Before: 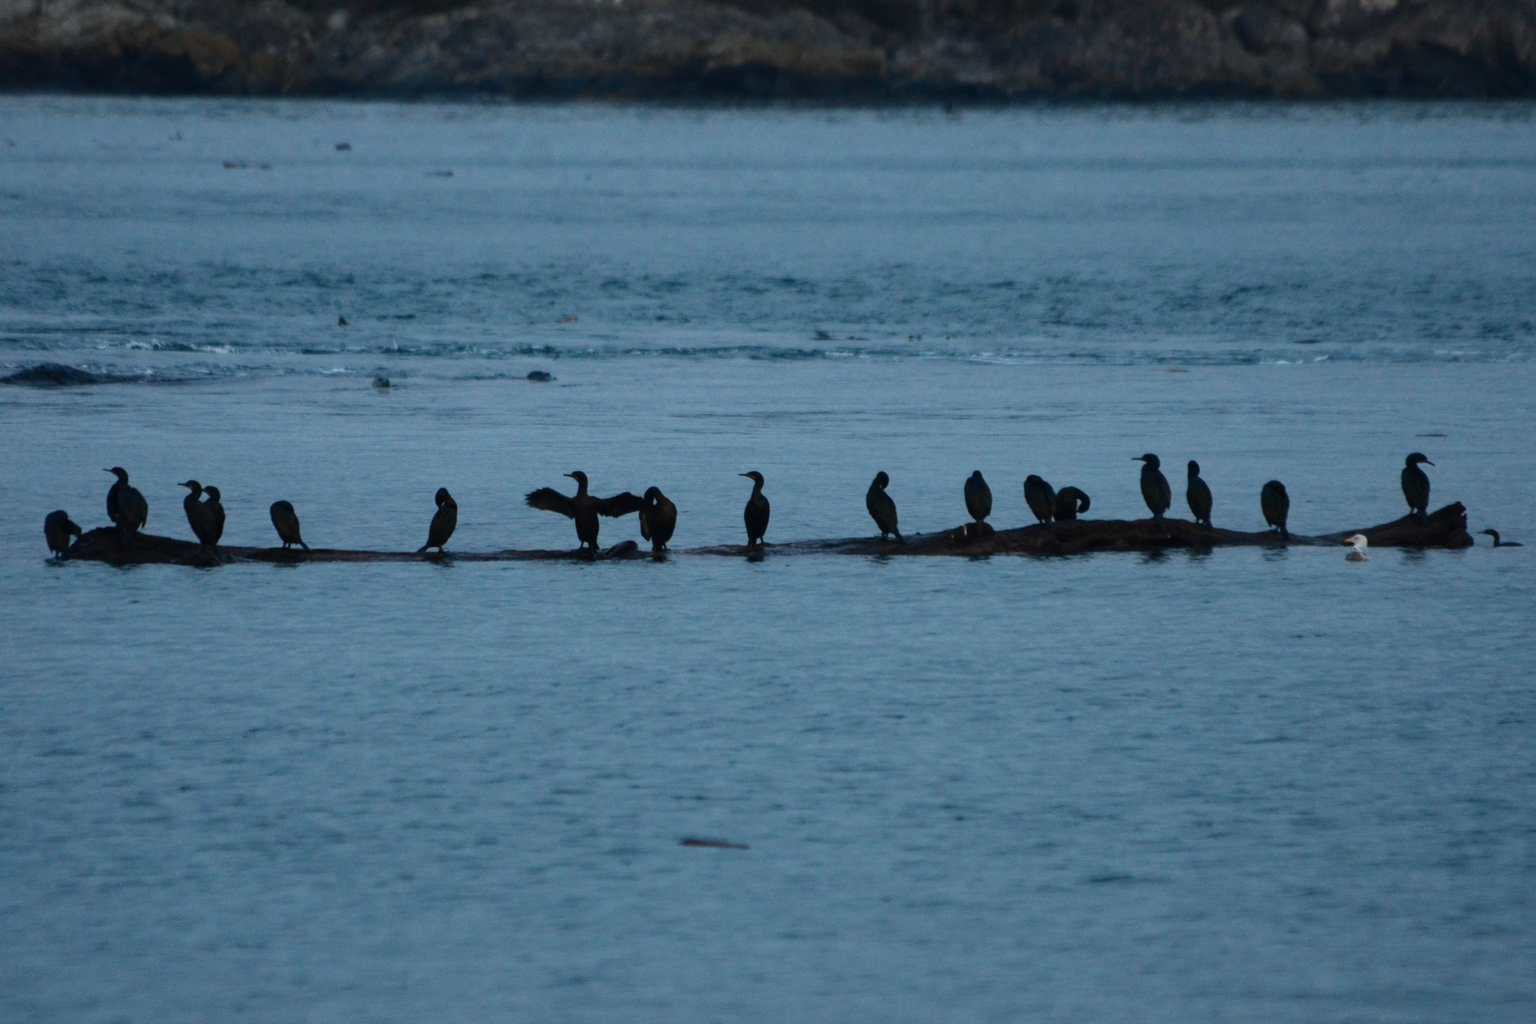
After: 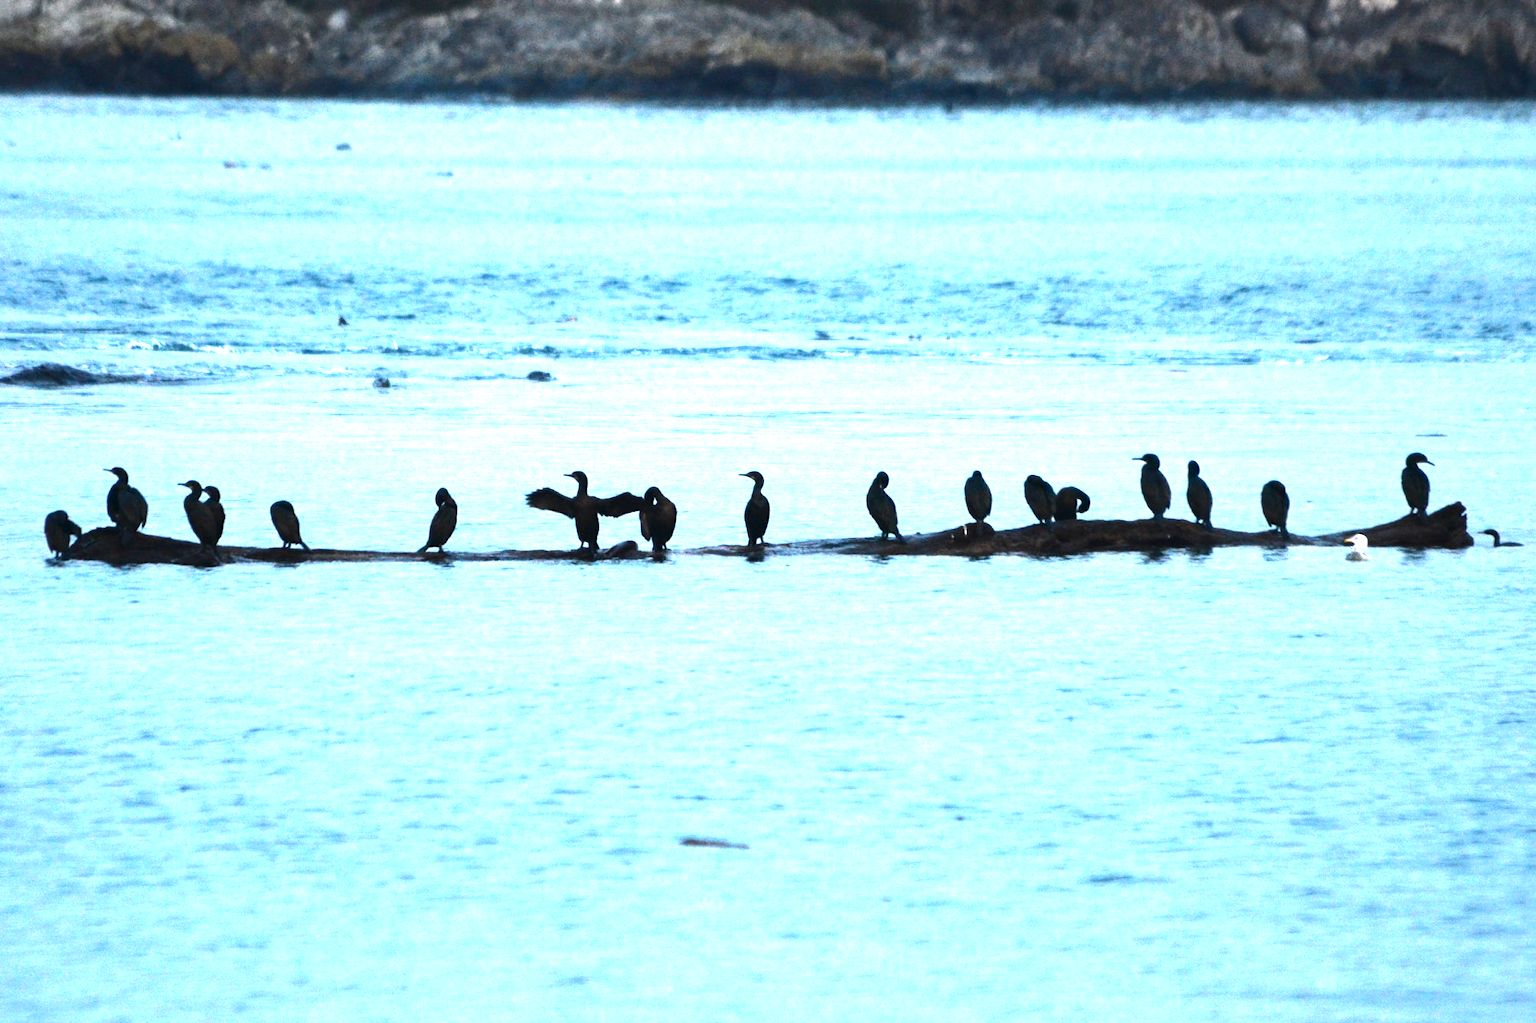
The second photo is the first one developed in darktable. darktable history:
exposure: exposure 2 EV, compensate exposure bias true, compensate highlight preservation false
tone equalizer: -8 EV -0.75 EV, -7 EV -0.7 EV, -6 EV -0.6 EV, -5 EV -0.4 EV, -3 EV 0.4 EV, -2 EV 0.6 EV, -1 EV 0.7 EV, +0 EV 0.75 EV, edges refinement/feathering 500, mask exposure compensation -1.57 EV, preserve details no
